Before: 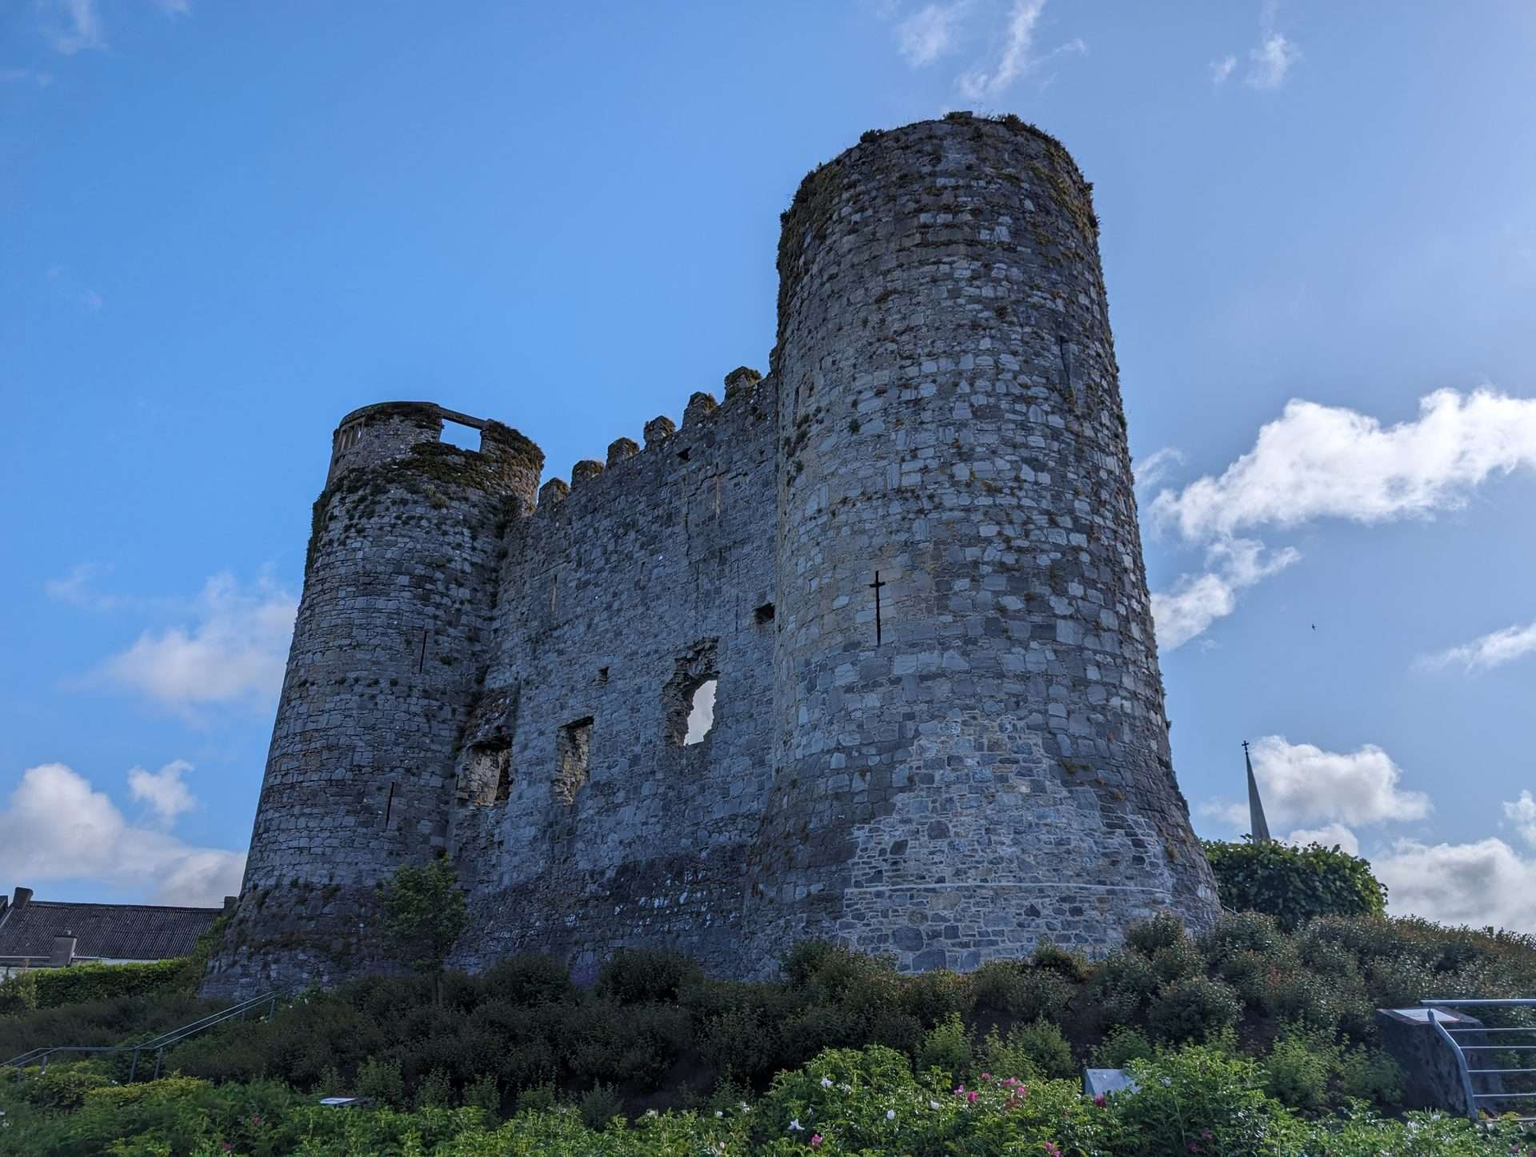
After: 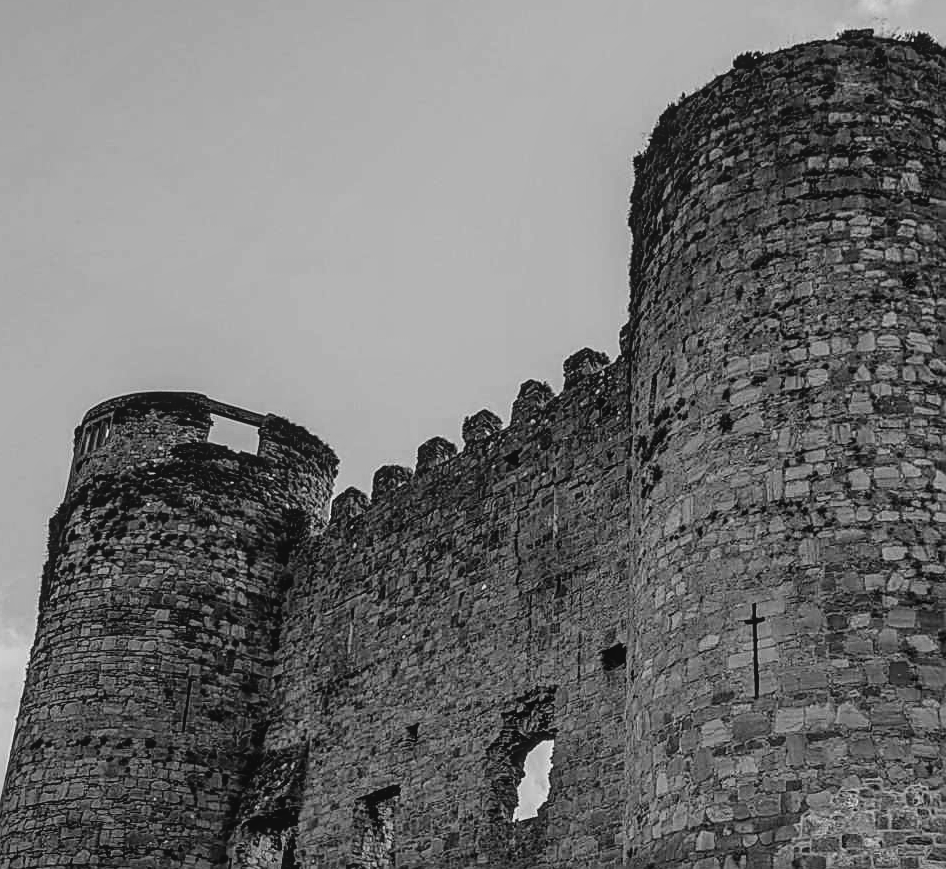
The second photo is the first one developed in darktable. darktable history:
monochrome: on, module defaults
crop: left 17.835%, top 7.675%, right 32.881%, bottom 32.213%
local contrast: on, module defaults
exposure: exposure 0.2 EV, compensate highlight preservation false
filmic rgb: black relative exposure -8.7 EV, white relative exposure 2.7 EV, threshold 3 EV, target black luminance 0%, hardness 6.25, latitude 76.53%, contrast 1.326, shadows ↔ highlights balance -0.349%, preserve chrominance no, color science v4 (2020), enable highlight reconstruction true
sharpen: on, module defaults
contrast brightness saturation: contrast -0.1, brightness 0.05, saturation 0.08
